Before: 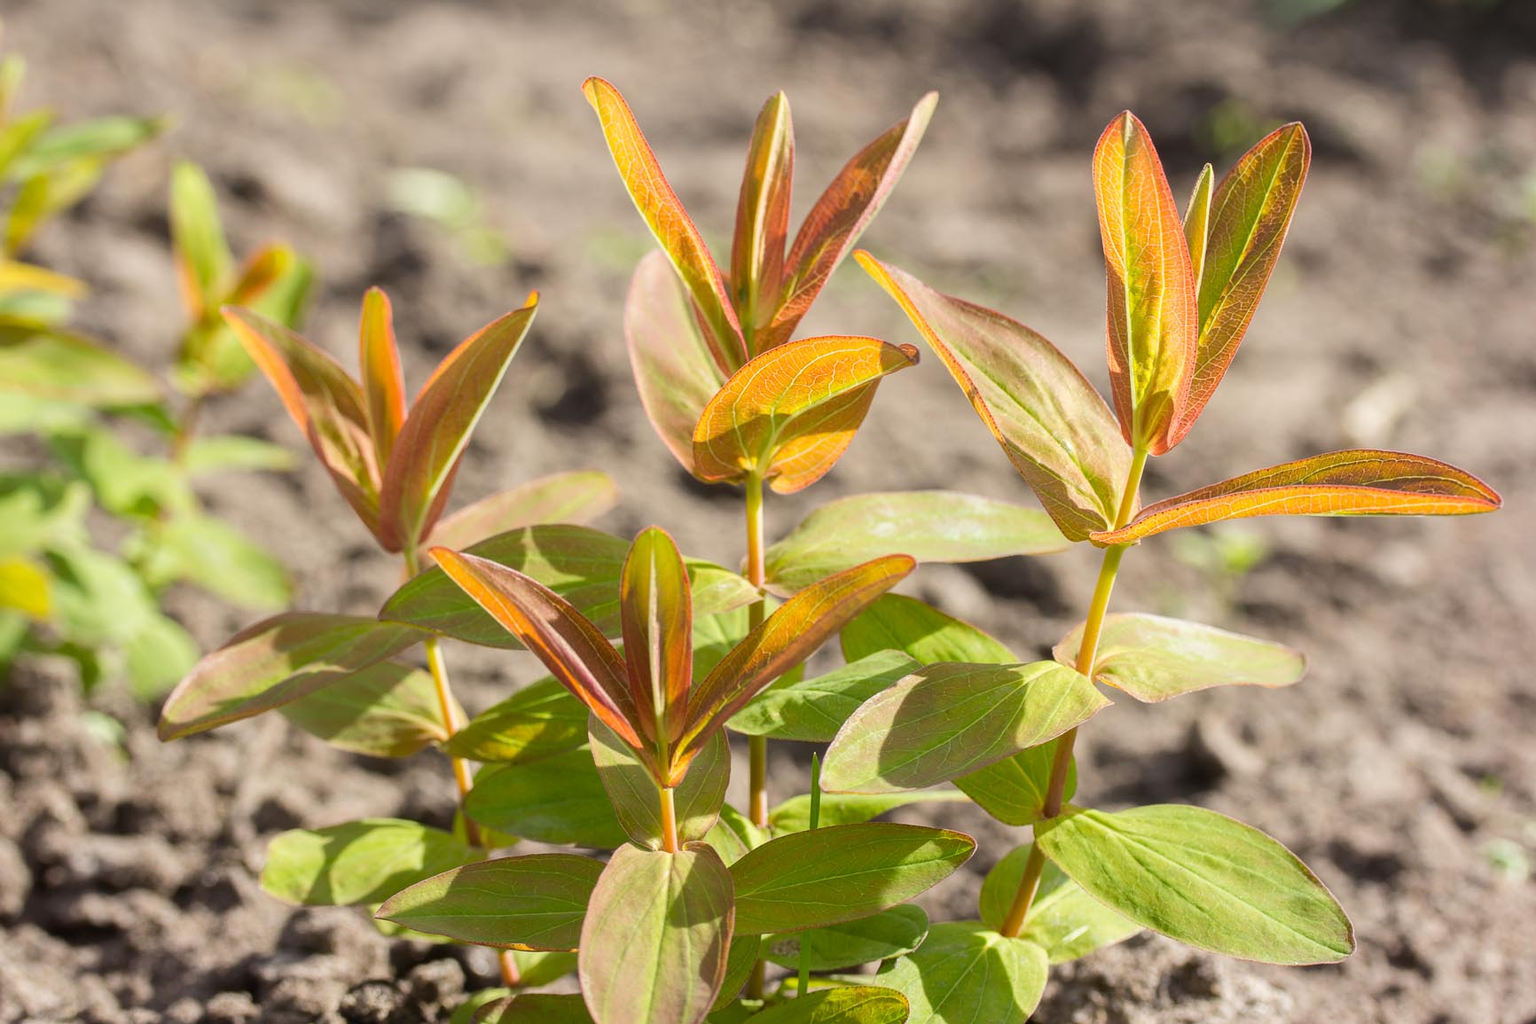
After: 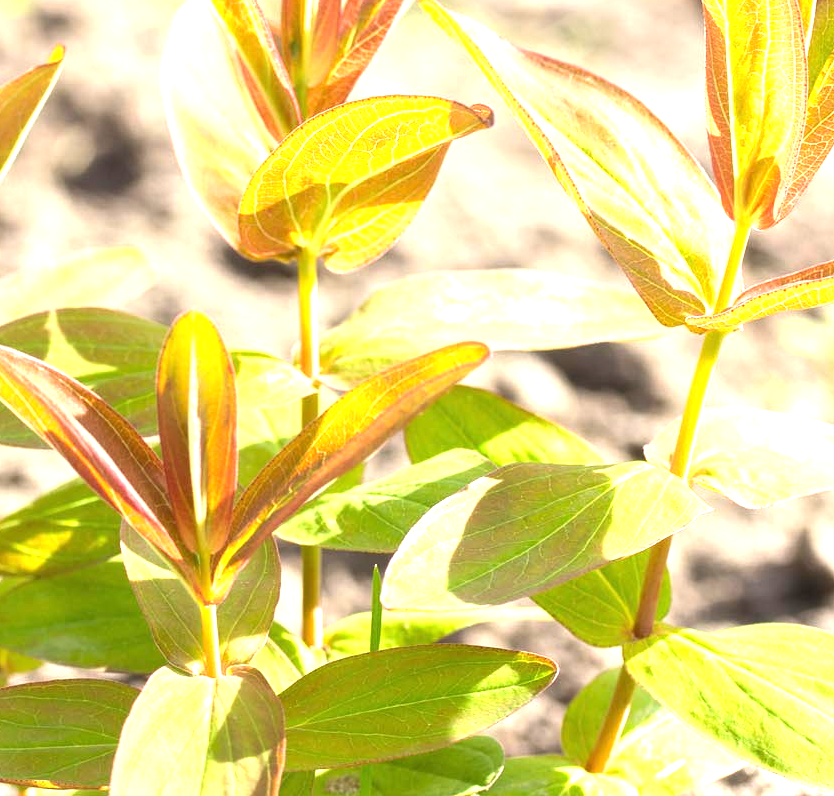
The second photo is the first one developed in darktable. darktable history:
exposure: black level correction 0, exposure 1.385 EV, compensate exposure bias true, compensate highlight preservation false
crop: left 31.372%, top 24.645%, right 20.435%, bottom 6.363%
